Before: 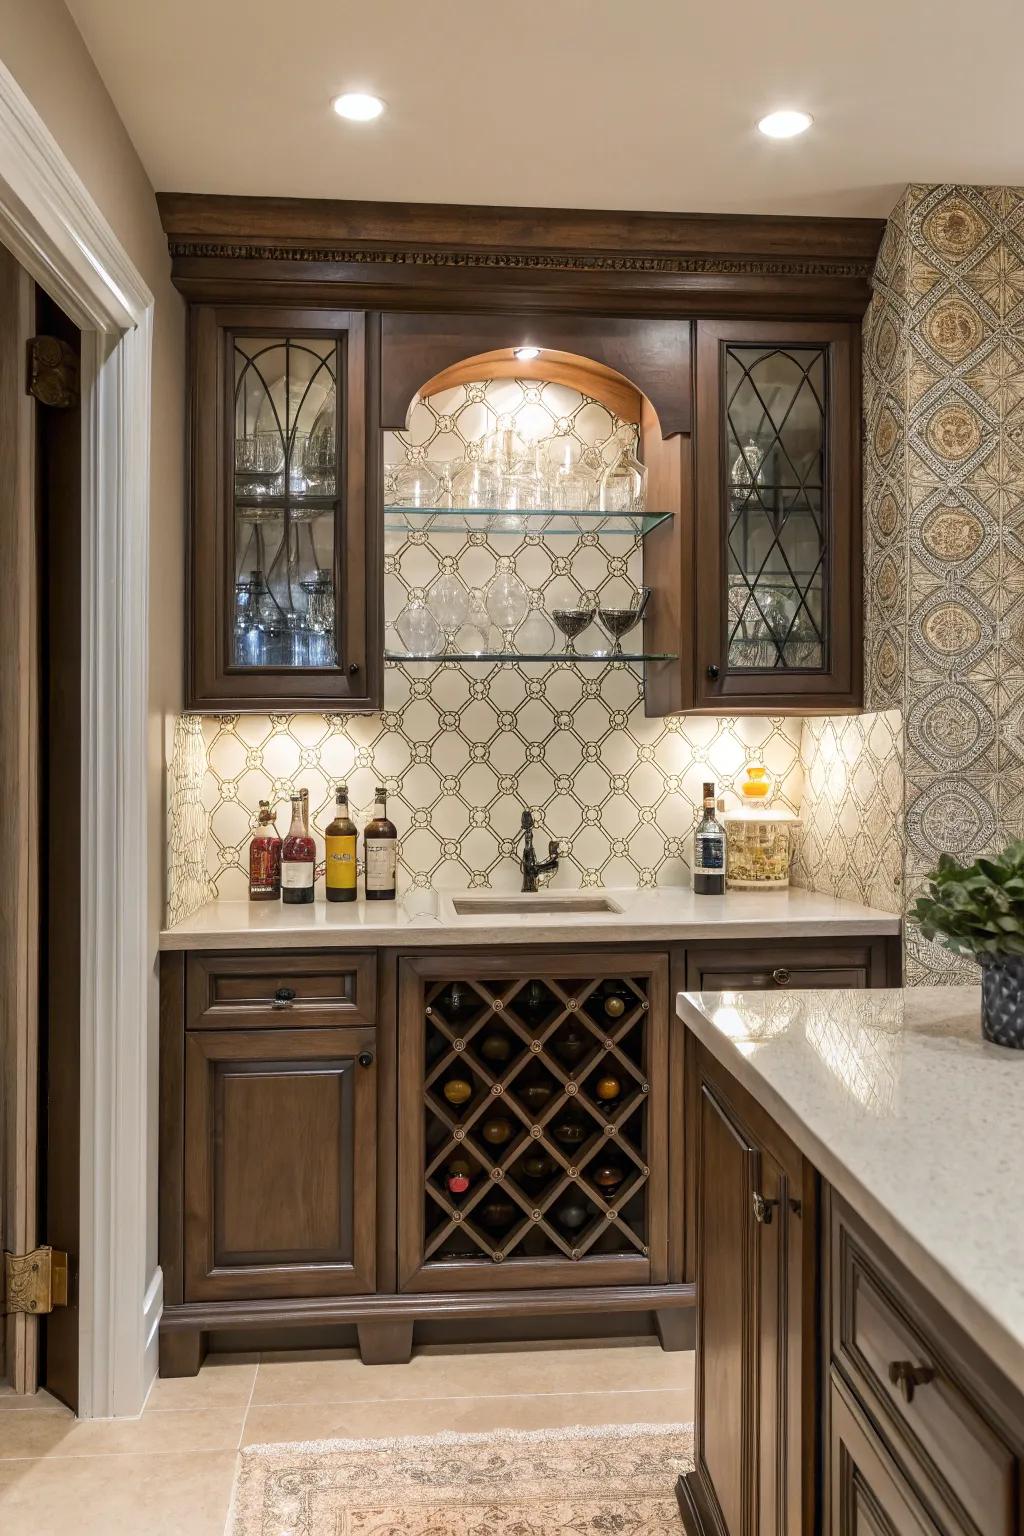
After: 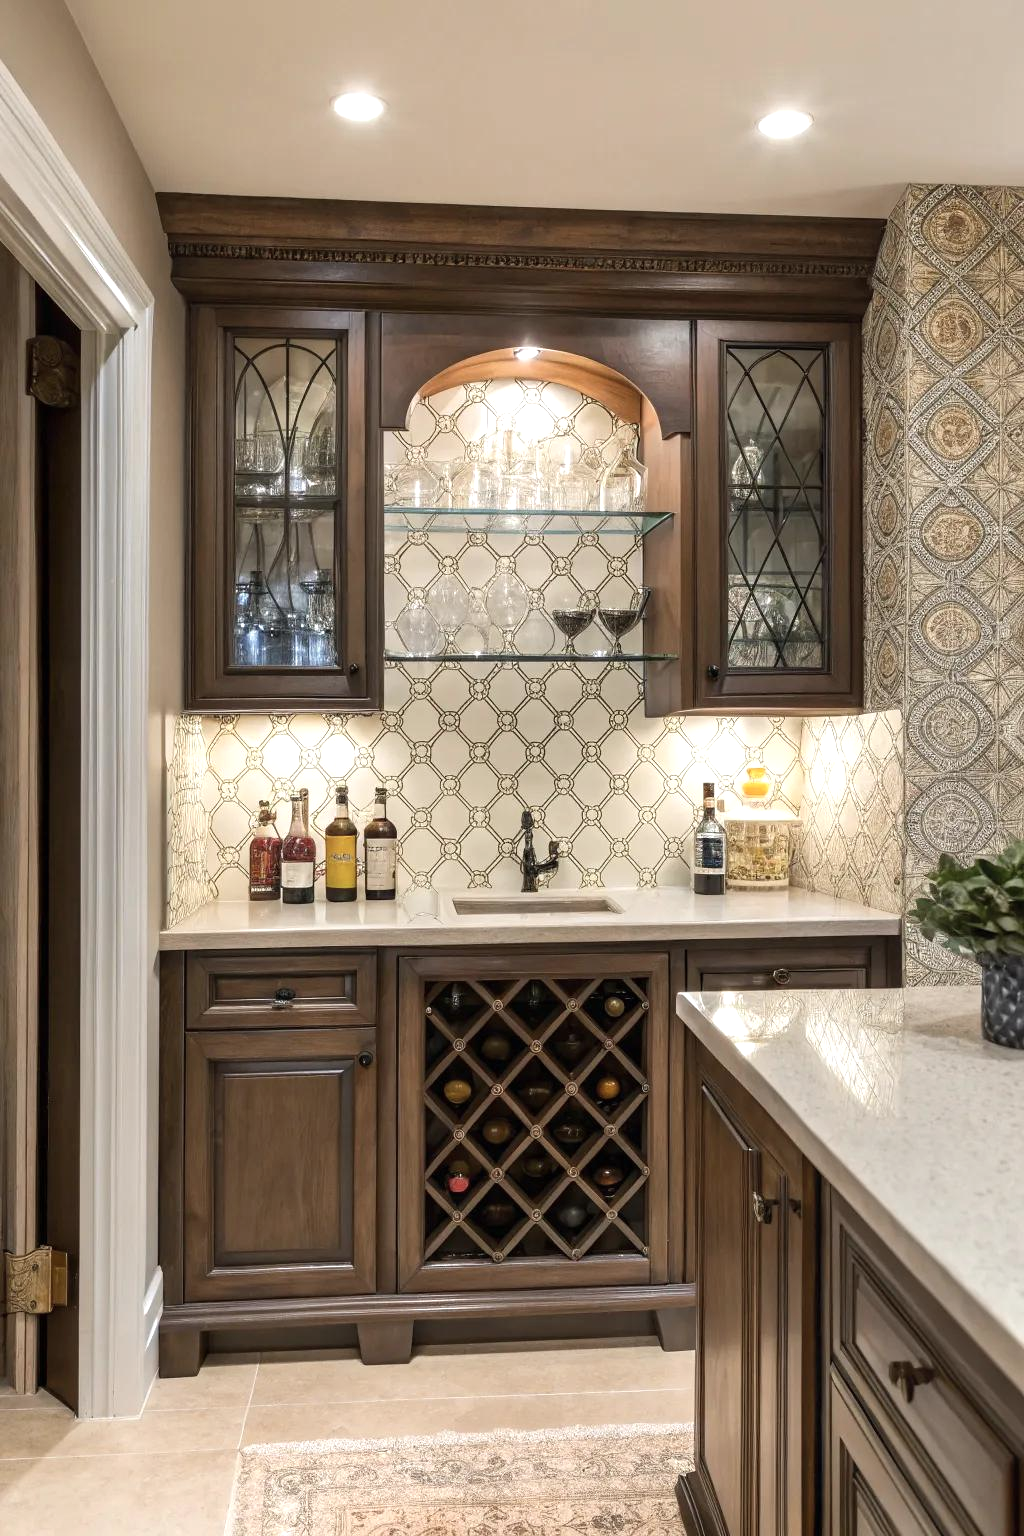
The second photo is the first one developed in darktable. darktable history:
exposure: black level correction 0, exposure 0.302 EV, compensate highlight preservation false
color correction: highlights b* 0.014, saturation 0.851
